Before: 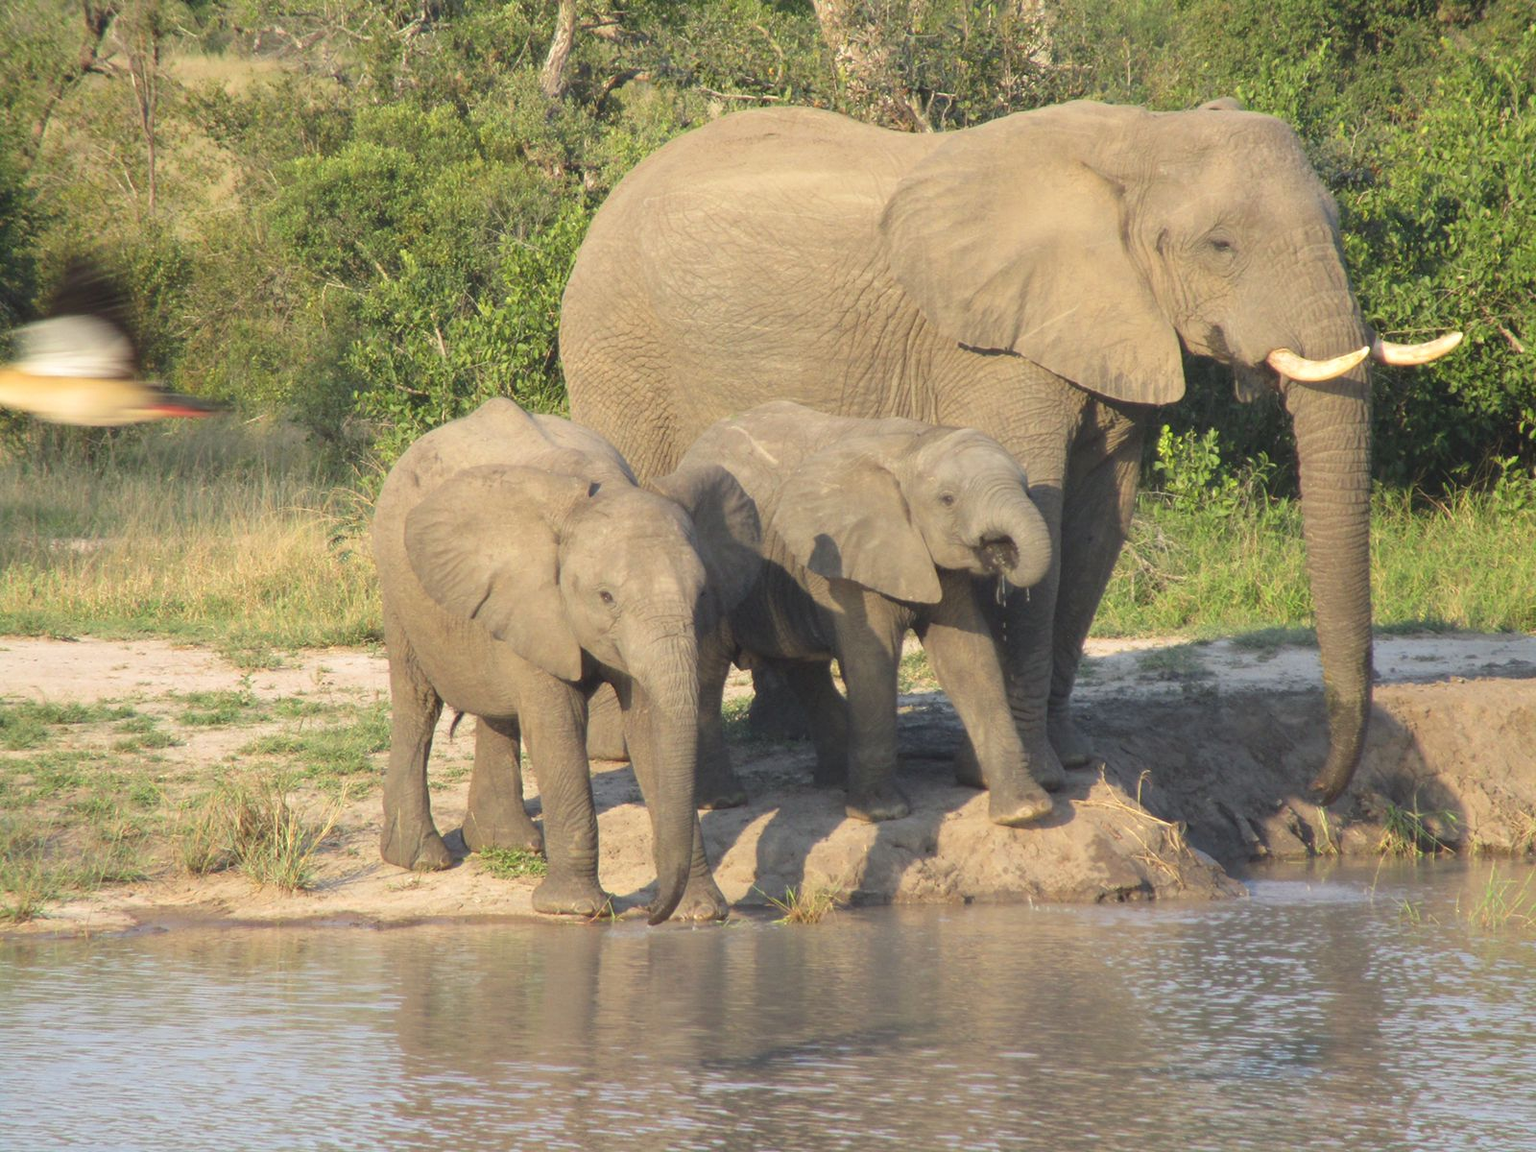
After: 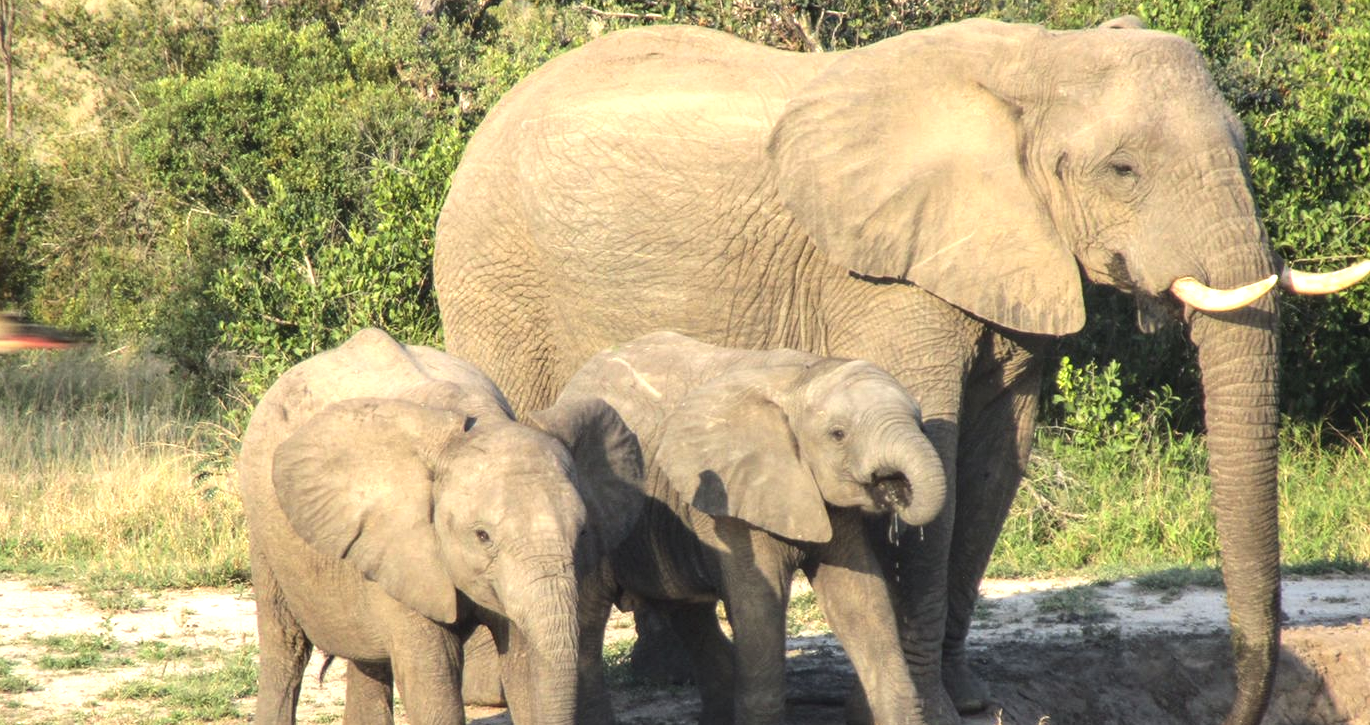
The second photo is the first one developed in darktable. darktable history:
local contrast: on, module defaults
tone equalizer: -8 EV -0.75 EV, -7 EV -0.7 EV, -6 EV -0.6 EV, -5 EV -0.4 EV, -3 EV 0.4 EV, -2 EV 0.6 EV, -1 EV 0.7 EV, +0 EV 0.75 EV, edges refinement/feathering 500, mask exposure compensation -1.57 EV, preserve details no
crop and rotate: left 9.345%, top 7.22%, right 4.982%, bottom 32.331%
